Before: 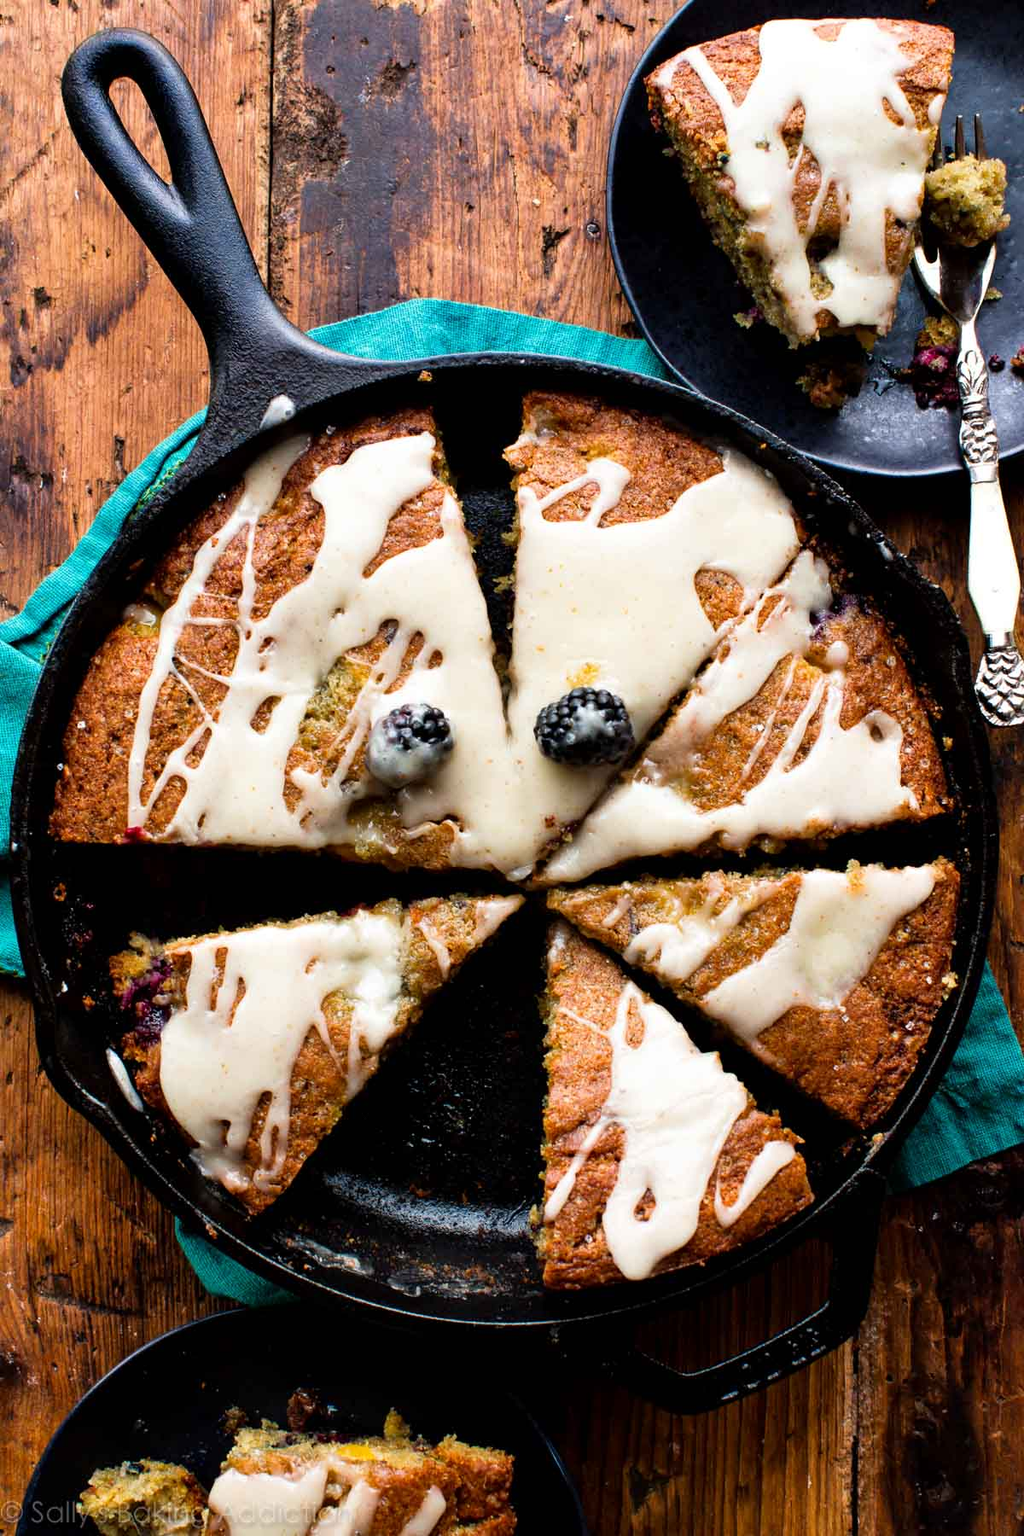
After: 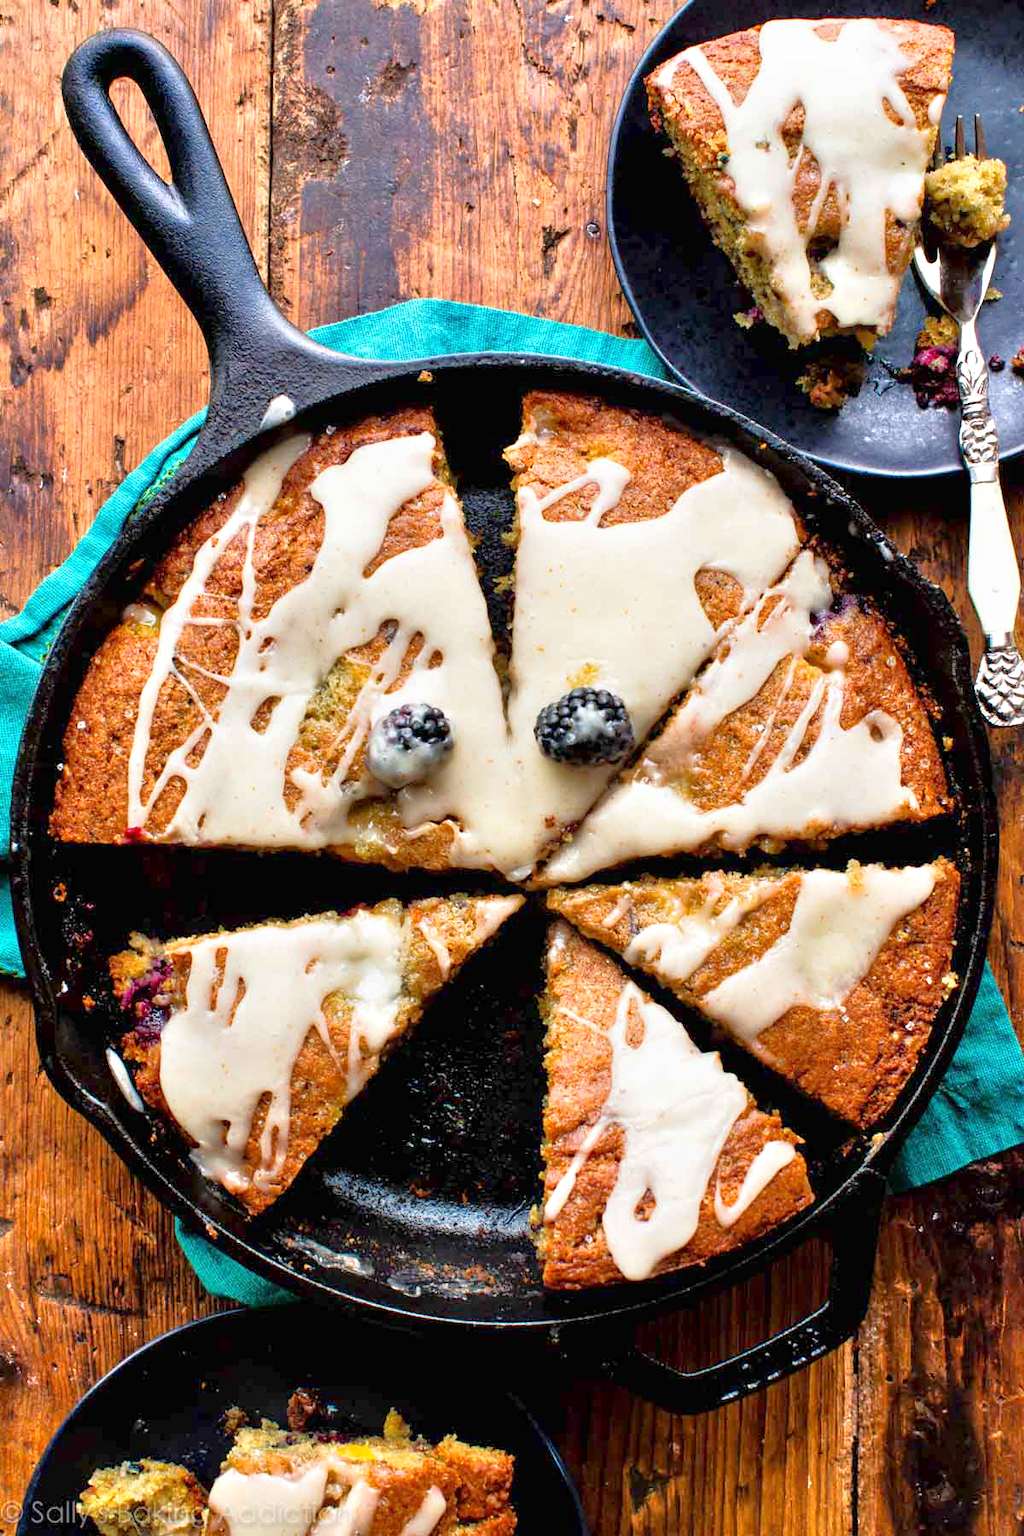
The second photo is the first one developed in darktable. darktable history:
tone equalizer: -8 EV 1.98 EV, -7 EV 1.97 EV, -6 EV 2 EV, -5 EV 1.97 EV, -4 EV 1.97 EV, -3 EV 1.48 EV, -2 EV 0.981 EV, -1 EV 0.483 EV
